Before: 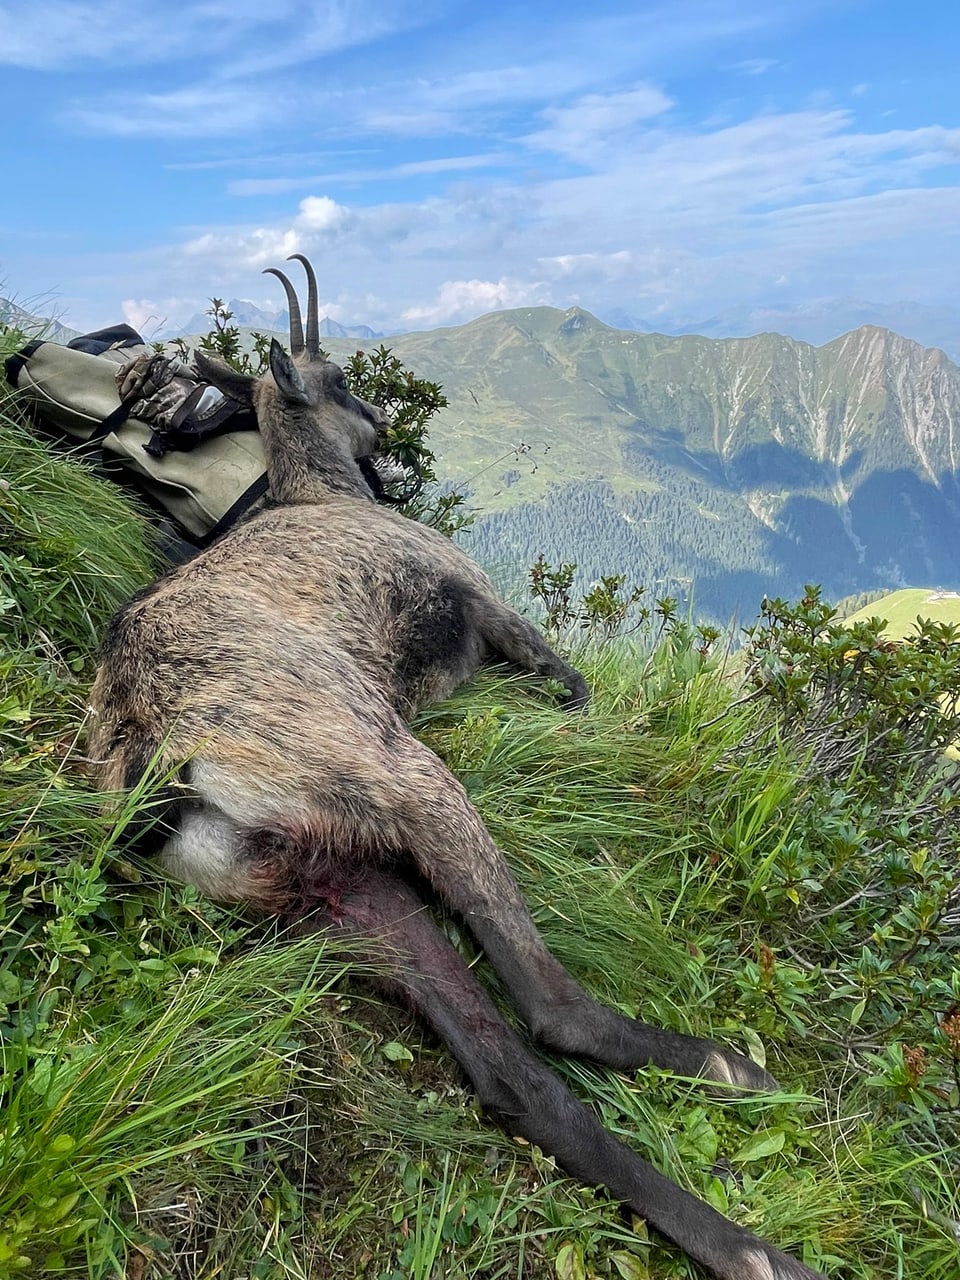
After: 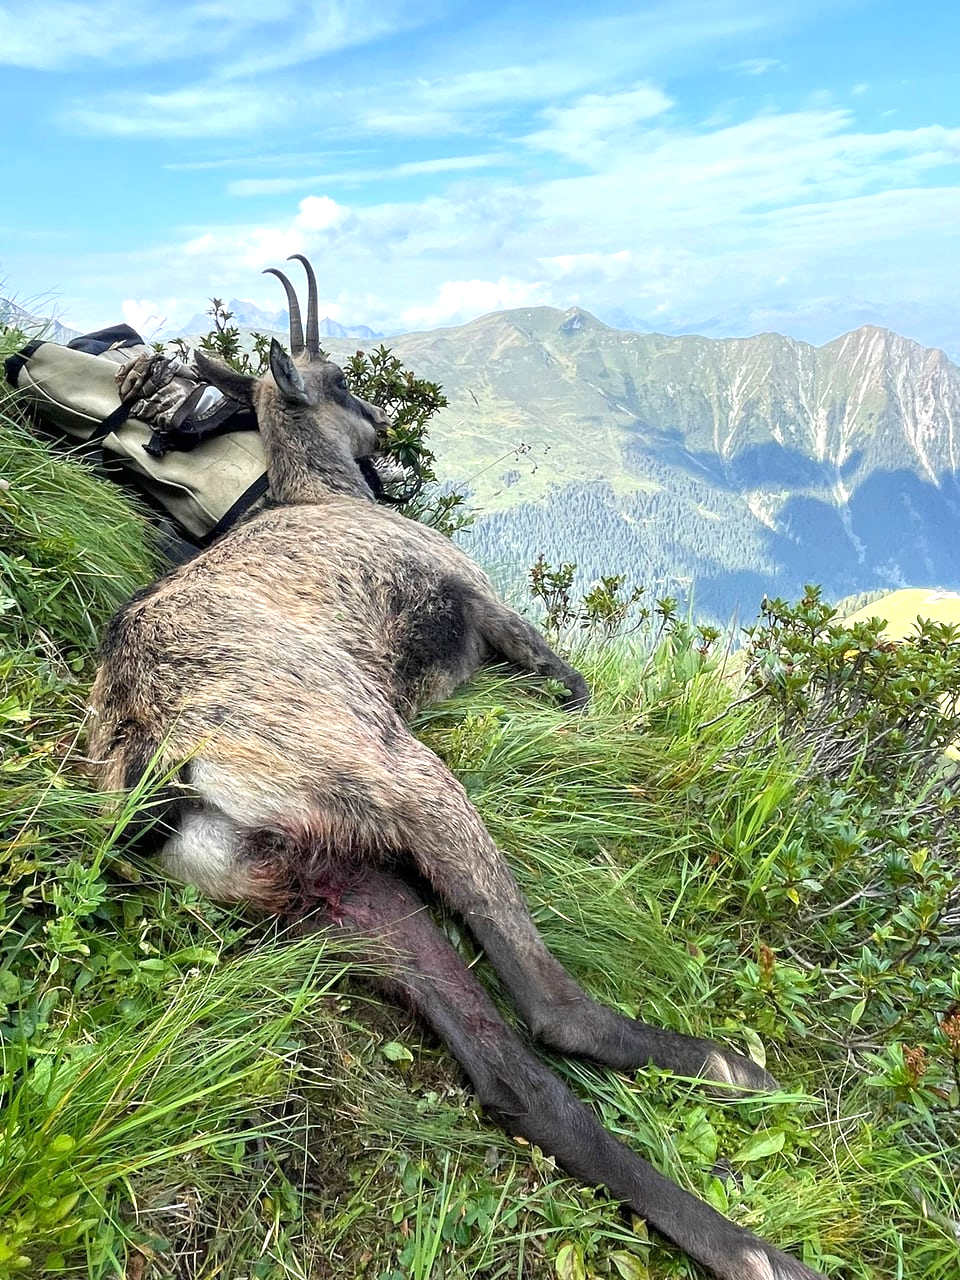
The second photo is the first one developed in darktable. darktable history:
exposure: exposure 0.701 EV, compensate highlight preservation false
